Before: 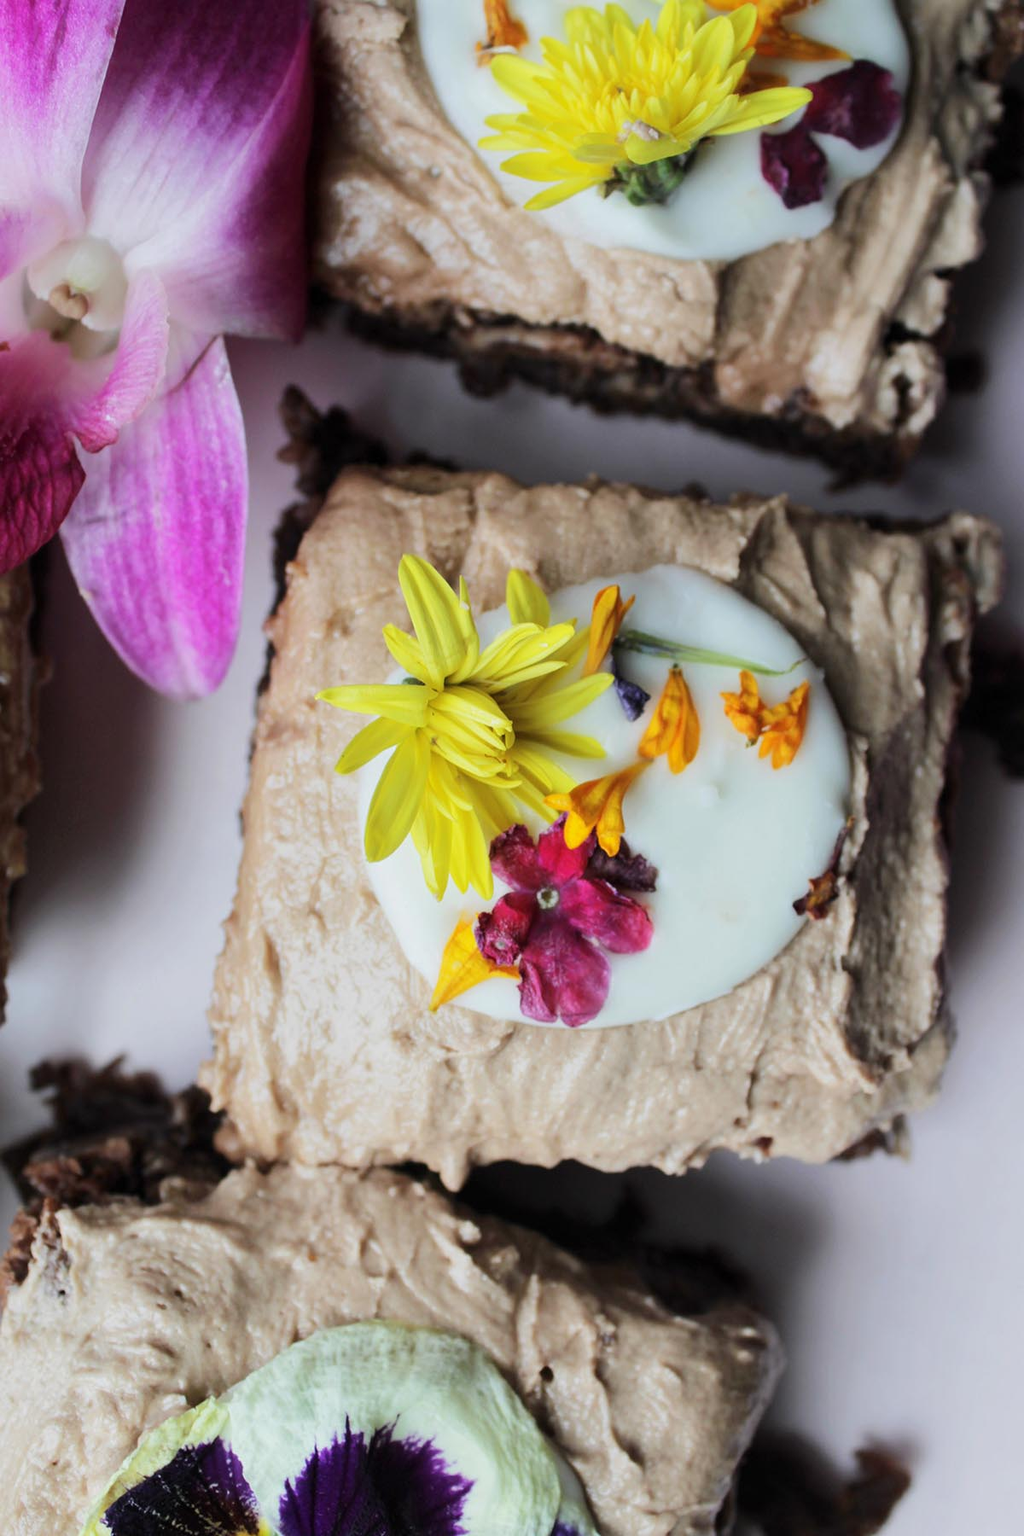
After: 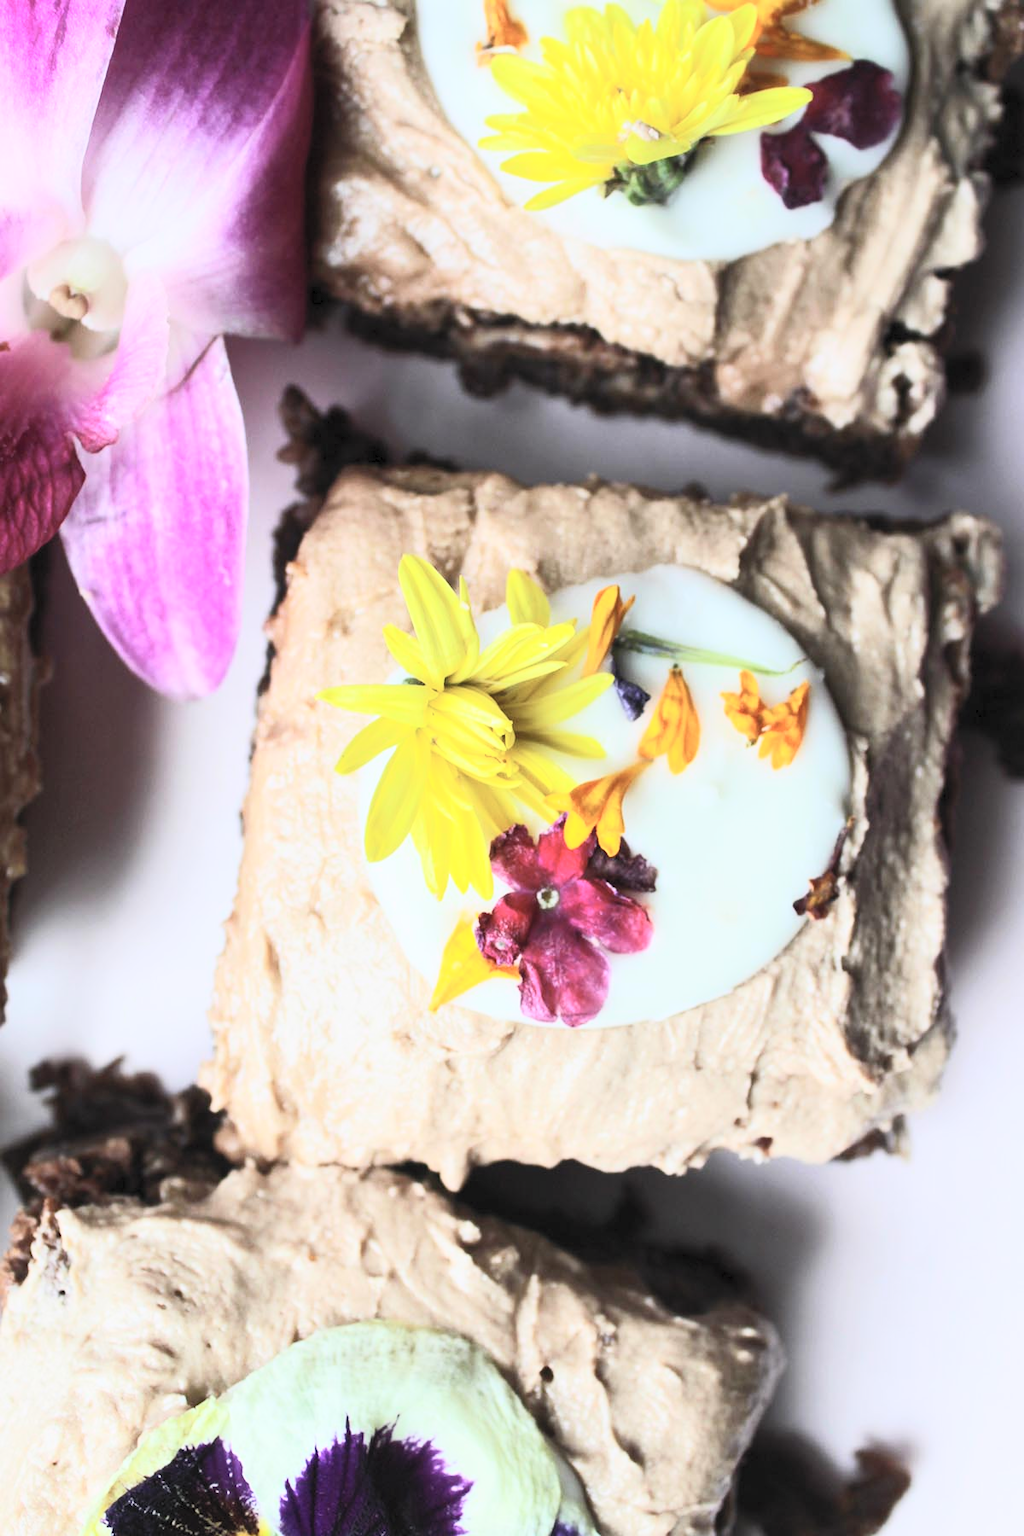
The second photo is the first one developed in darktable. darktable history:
contrast brightness saturation: contrast 0.386, brightness 0.544
